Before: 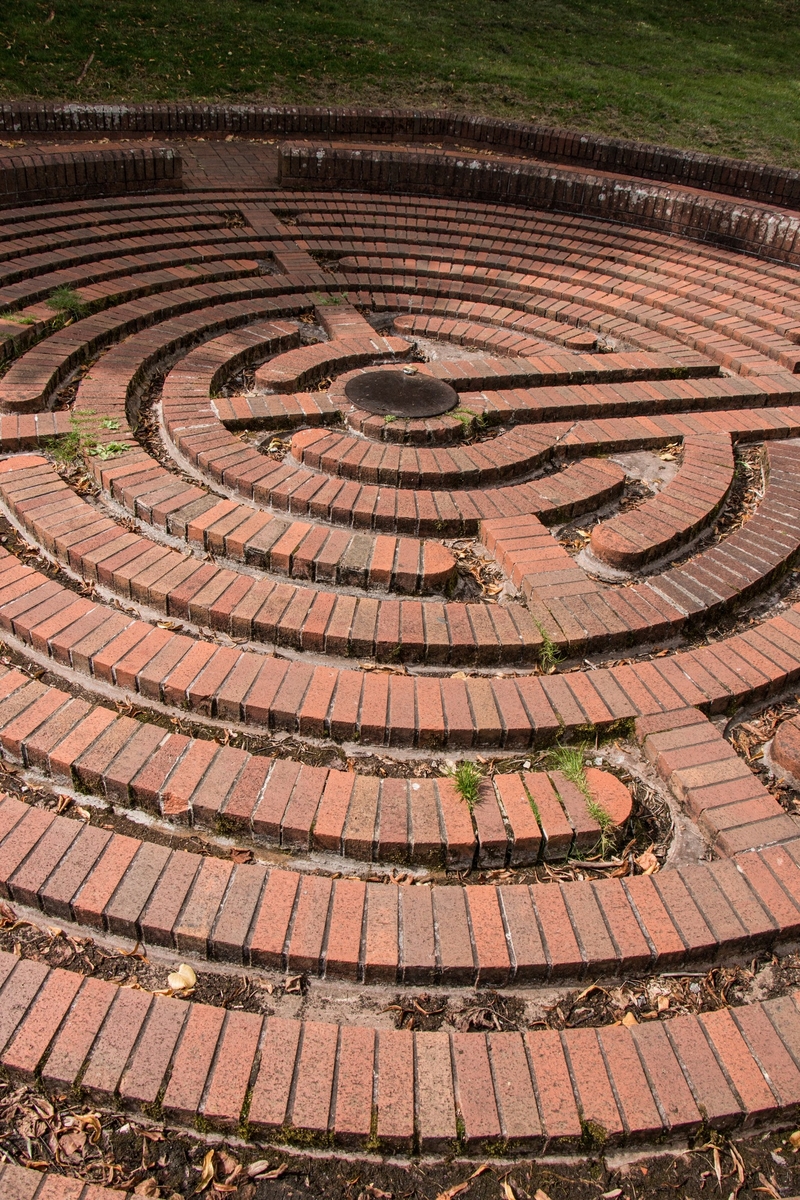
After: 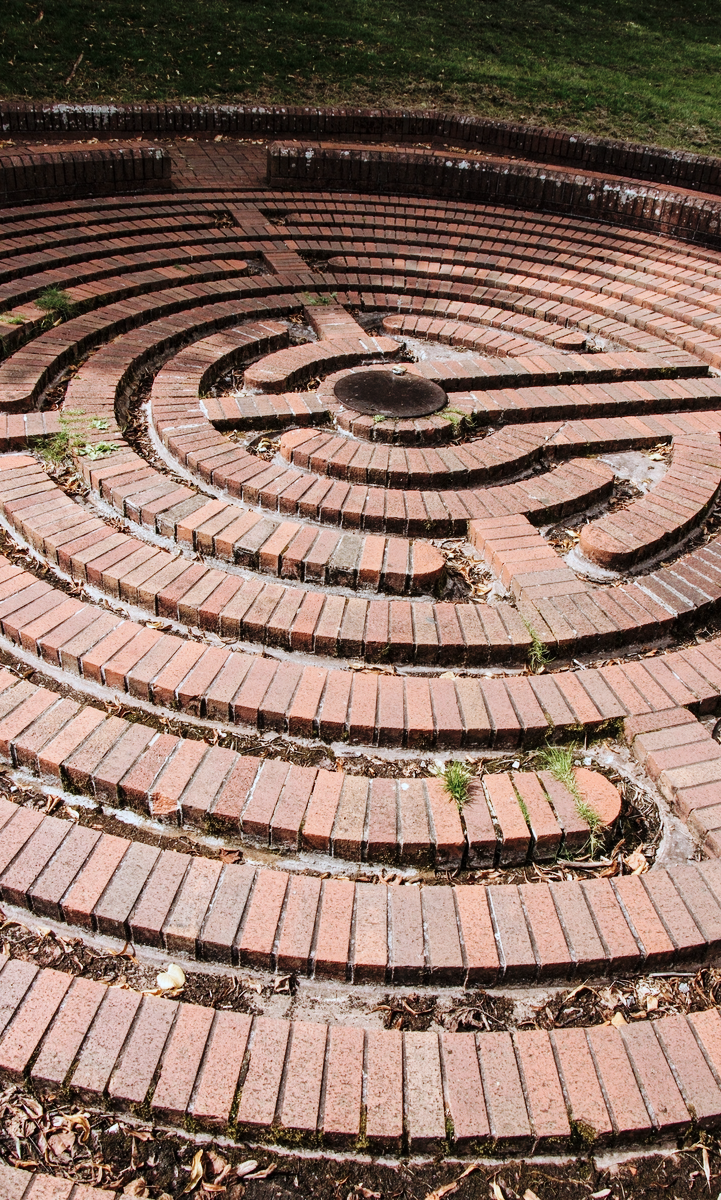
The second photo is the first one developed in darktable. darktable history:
crop and rotate: left 1.398%, right 8.475%
color zones: curves: ch0 [(0, 0.5) (0.143, 0.5) (0.286, 0.5) (0.429, 0.504) (0.571, 0.5) (0.714, 0.509) (0.857, 0.5) (1, 0.5)]; ch1 [(0, 0.425) (0.143, 0.425) (0.286, 0.375) (0.429, 0.405) (0.571, 0.5) (0.714, 0.47) (0.857, 0.425) (1, 0.435)]; ch2 [(0, 0.5) (0.143, 0.5) (0.286, 0.5) (0.429, 0.517) (0.571, 0.5) (0.714, 0.51) (0.857, 0.5) (1, 0.5)]
base curve: curves: ch0 [(0, 0) (0.036, 0.025) (0.121, 0.166) (0.206, 0.329) (0.605, 0.79) (1, 1)], preserve colors none
color correction: highlights a* -3.94, highlights b* -11.03
